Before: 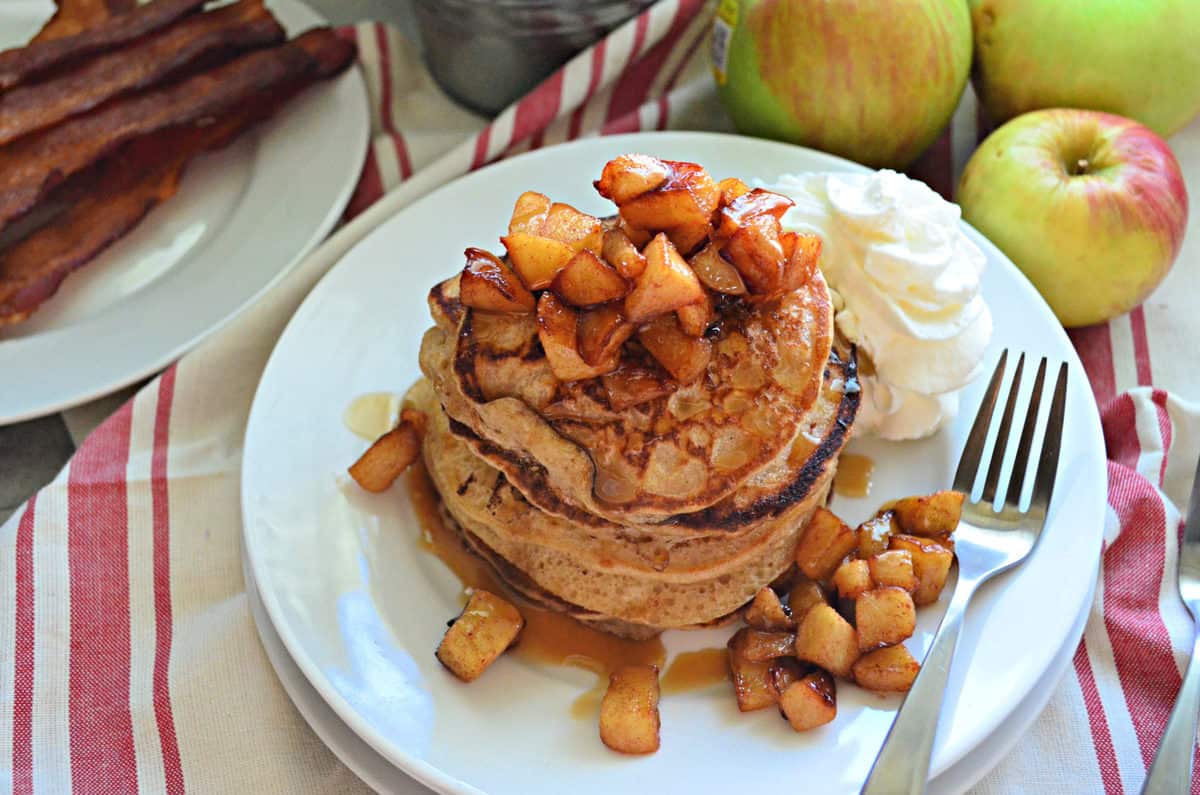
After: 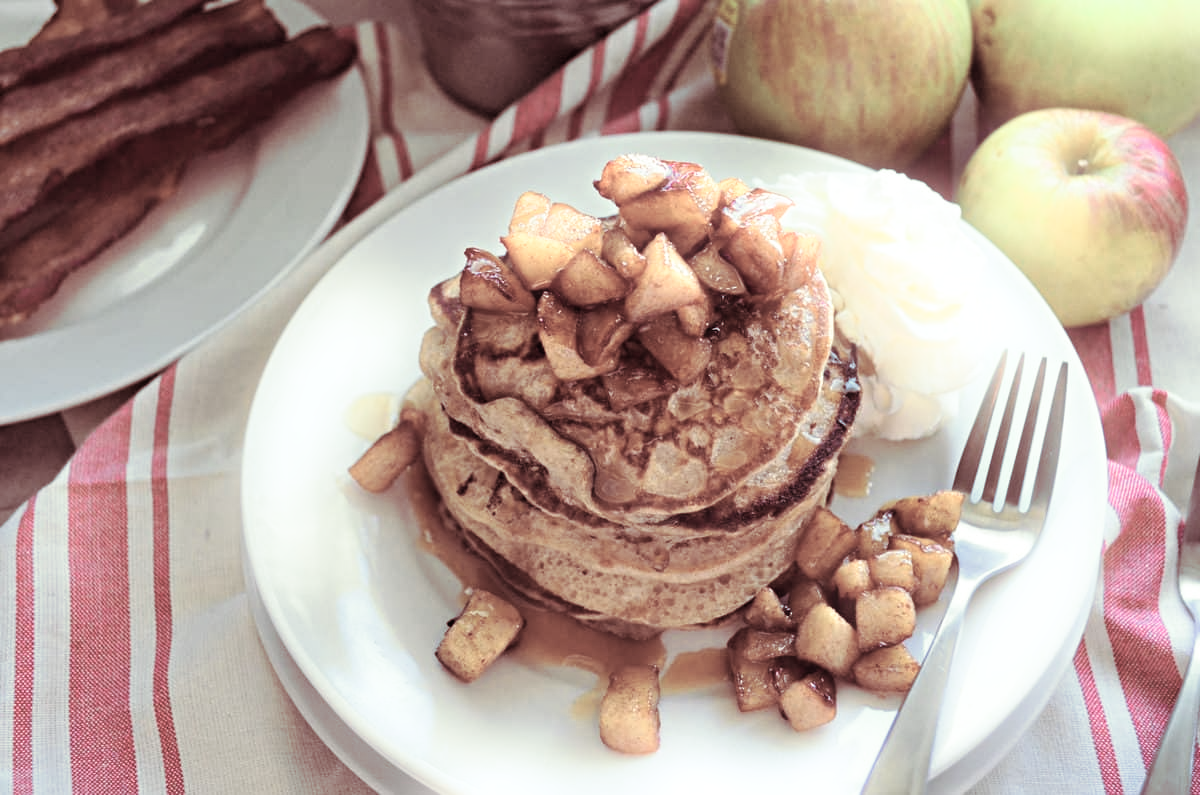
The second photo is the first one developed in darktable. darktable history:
color zones: curves: ch0 [(0, 0.6) (0.129, 0.585) (0.193, 0.596) (0.429, 0.5) (0.571, 0.5) (0.714, 0.5) (0.857, 0.5) (1, 0.6)]; ch1 [(0, 0.453) (0.112, 0.245) (0.213, 0.252) (0.429, 0.233) (0.571, 0.231) (0.683, 0.242) (0.857, 0.296) (1, 0.453)]
split-toning: on, module defaults
bloom: size 5%, threshold 95%, strength 15%
